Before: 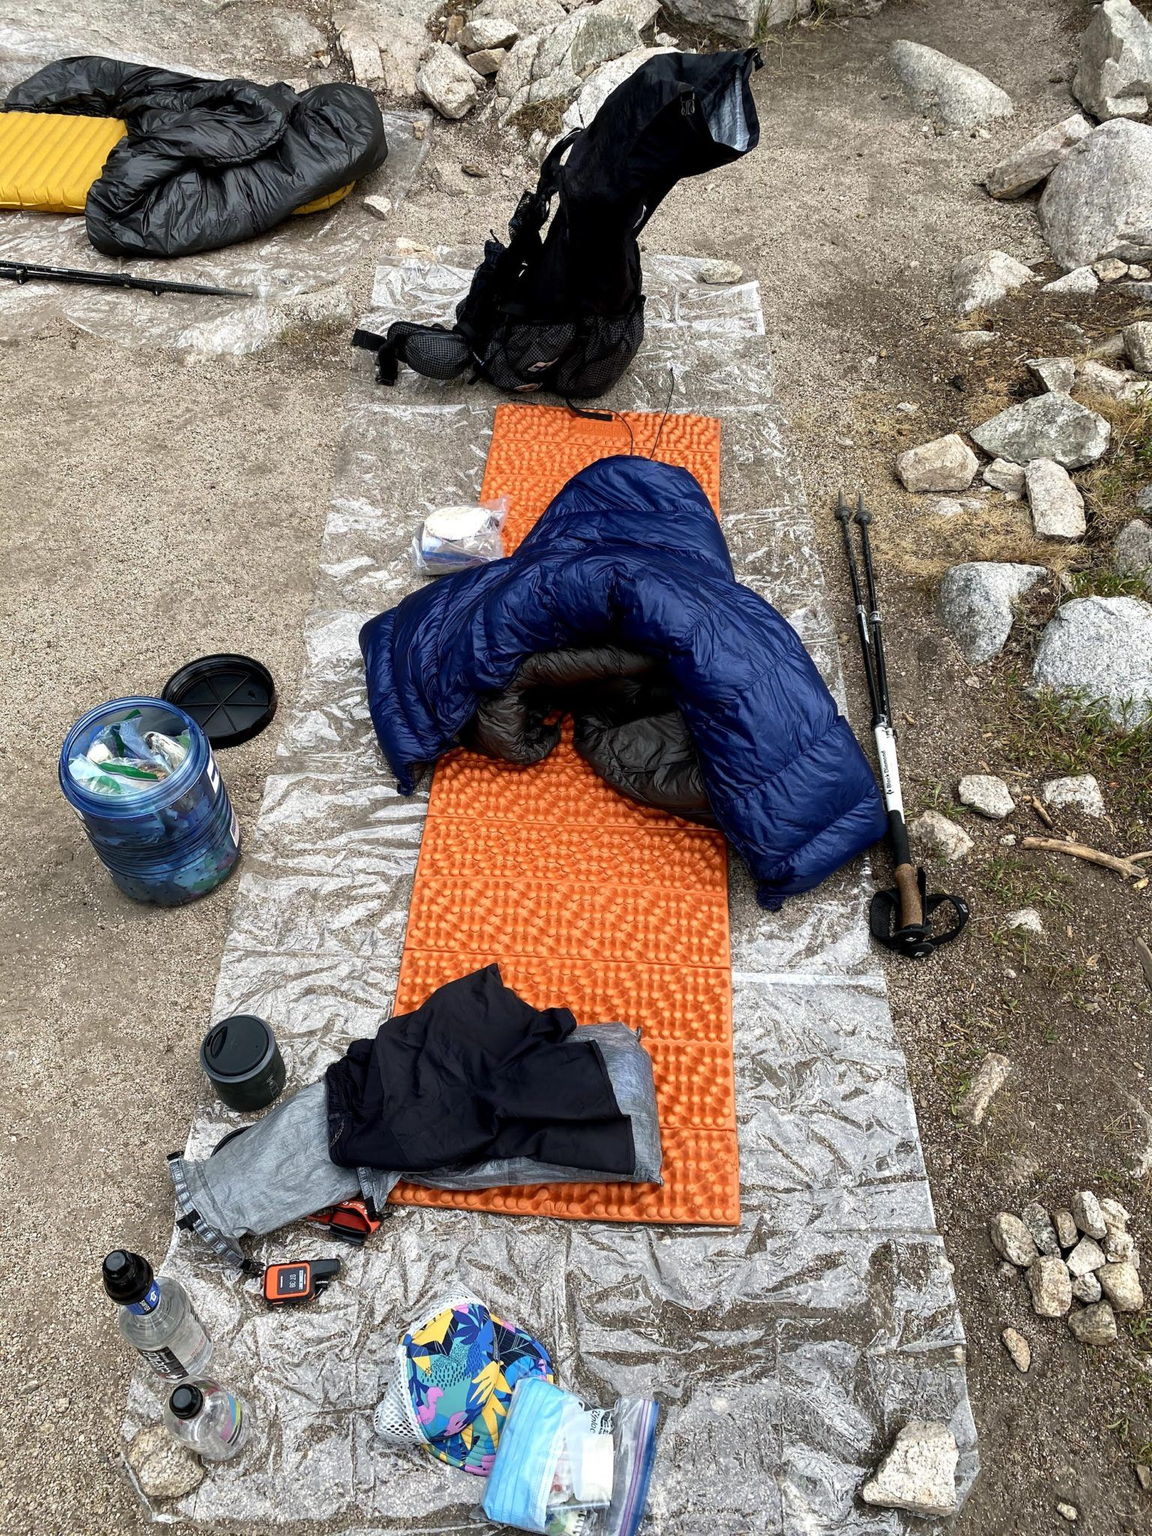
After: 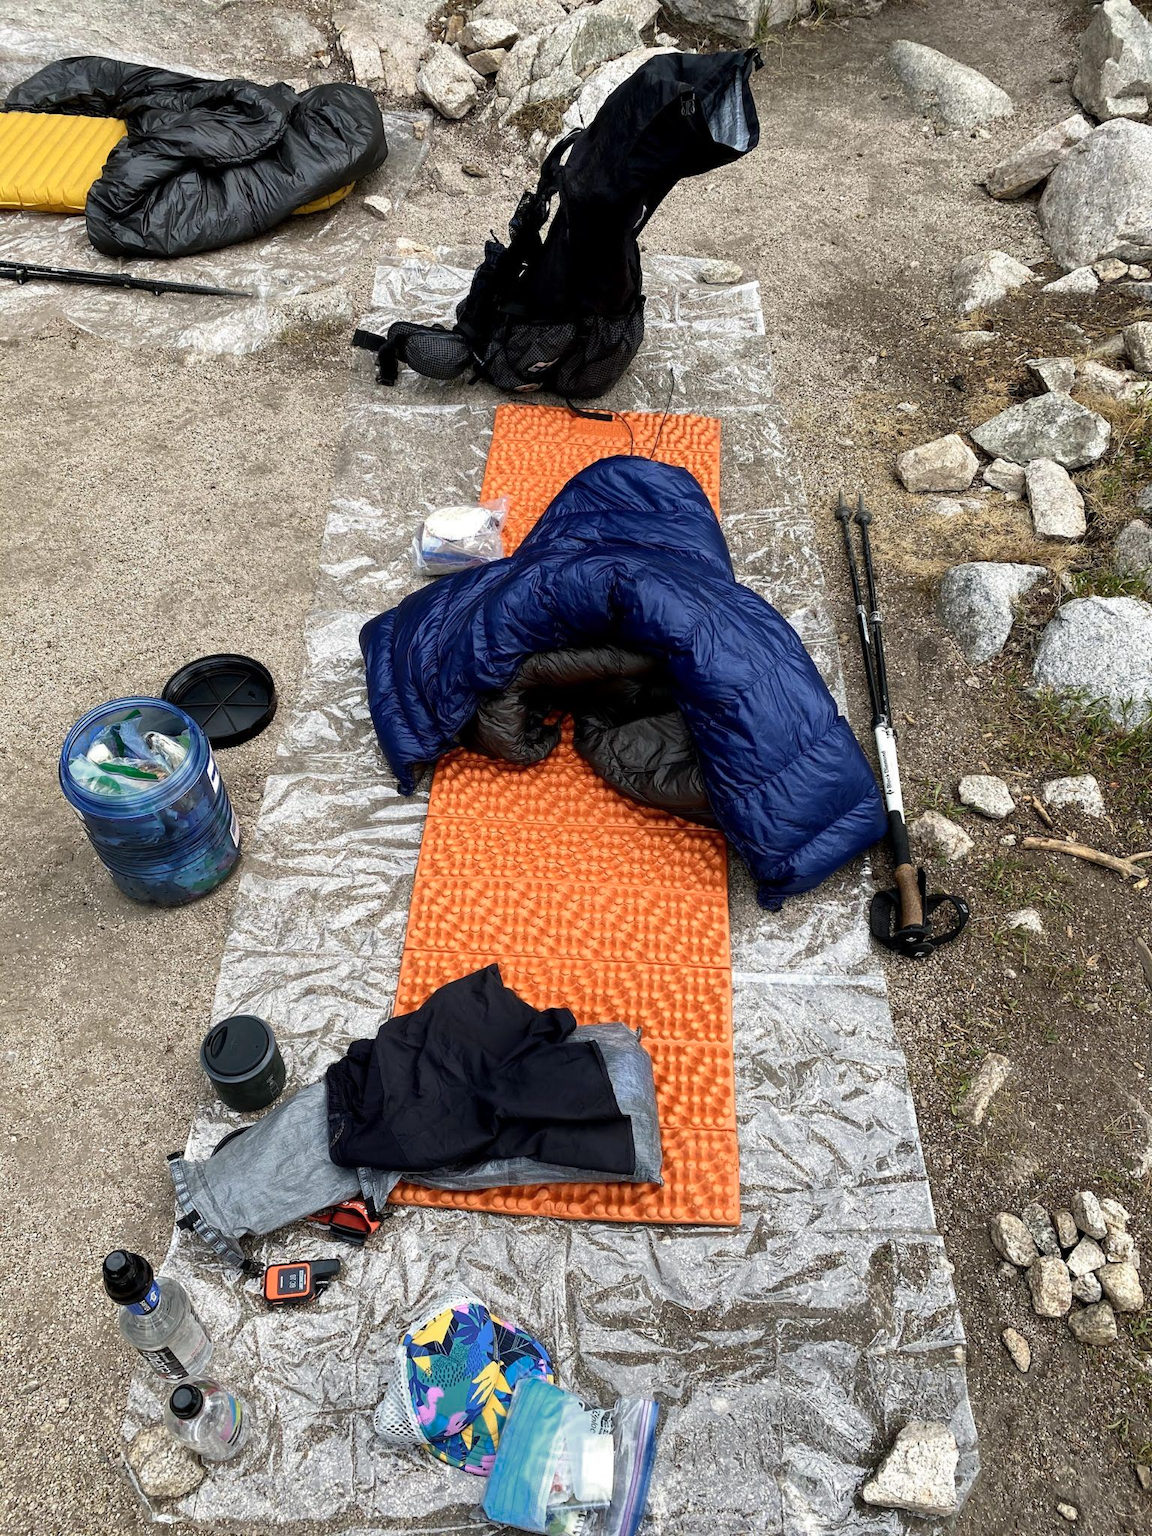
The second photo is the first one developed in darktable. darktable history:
color zones: curves: ch0 [(0.25, 0.5) (0.636, 0.25) (0.75, 0.5)]
exposure: compensate highlight preservation false
